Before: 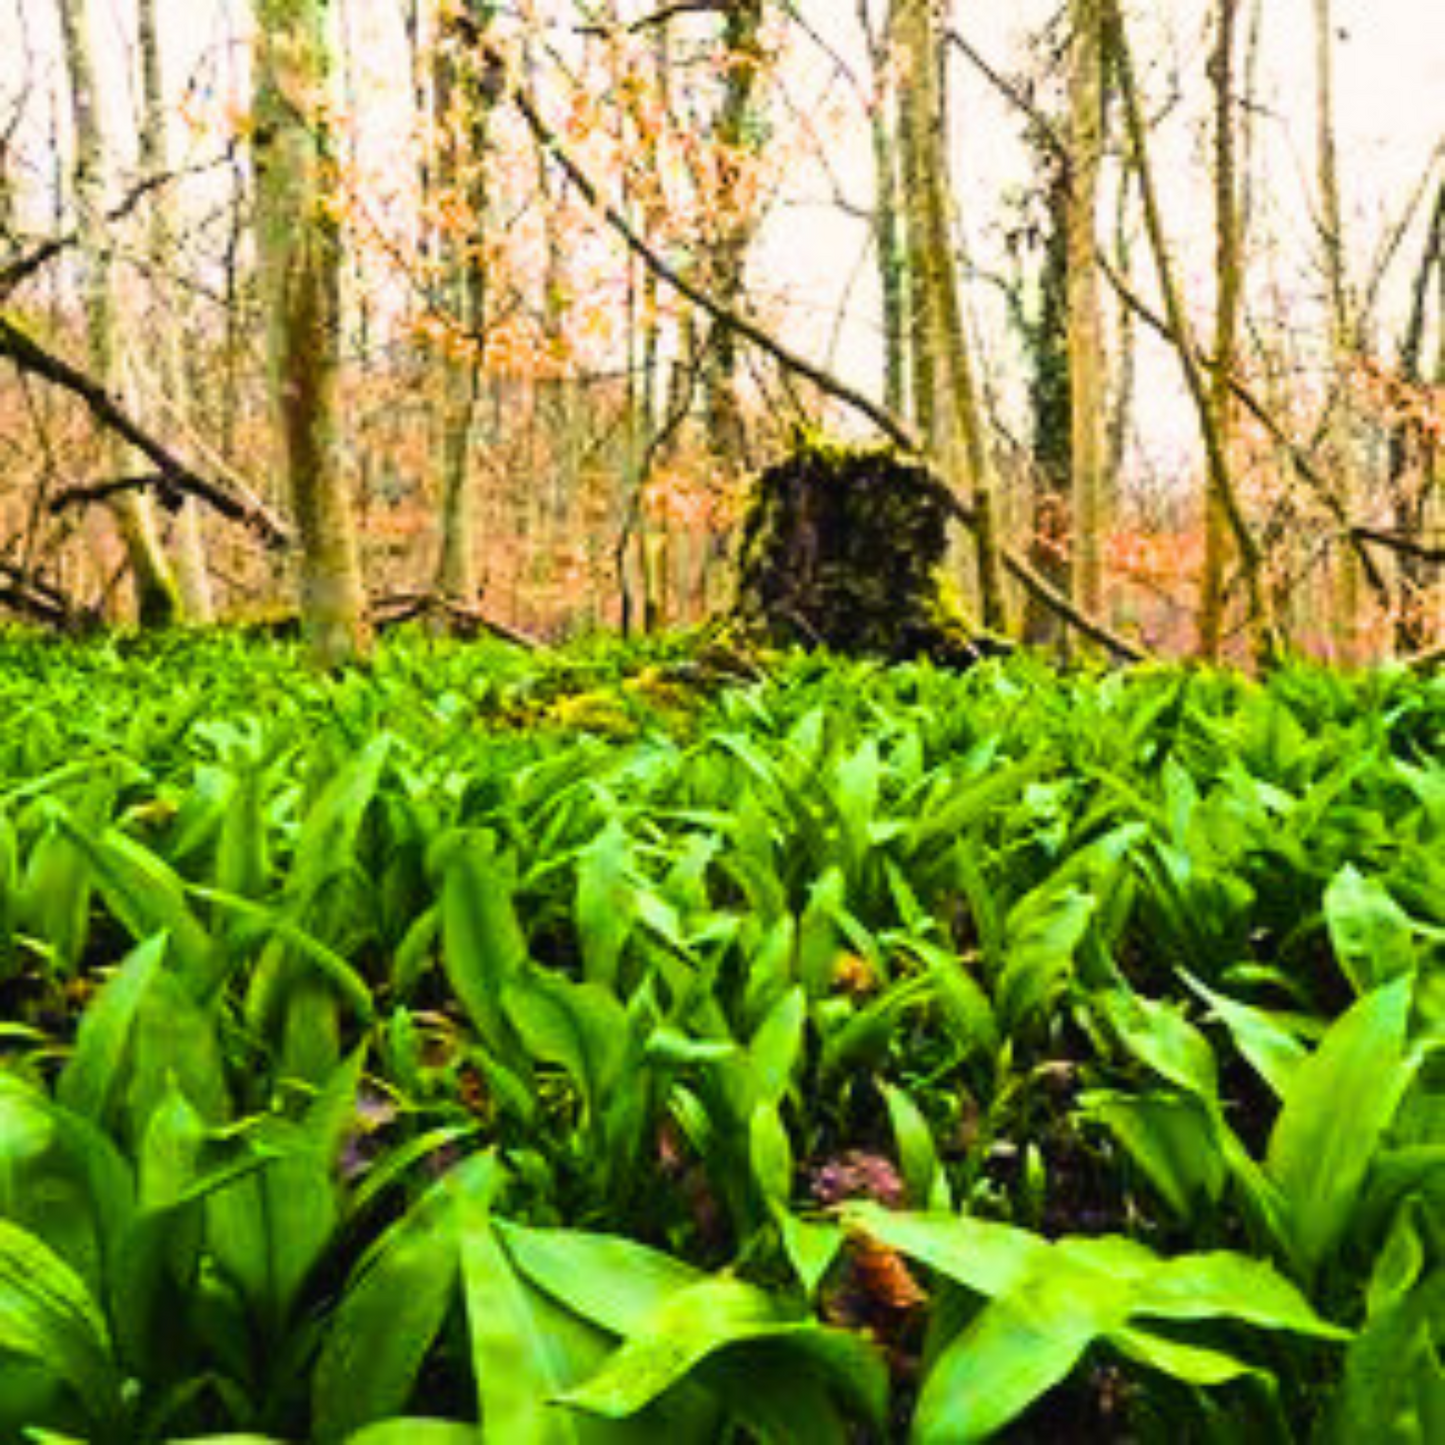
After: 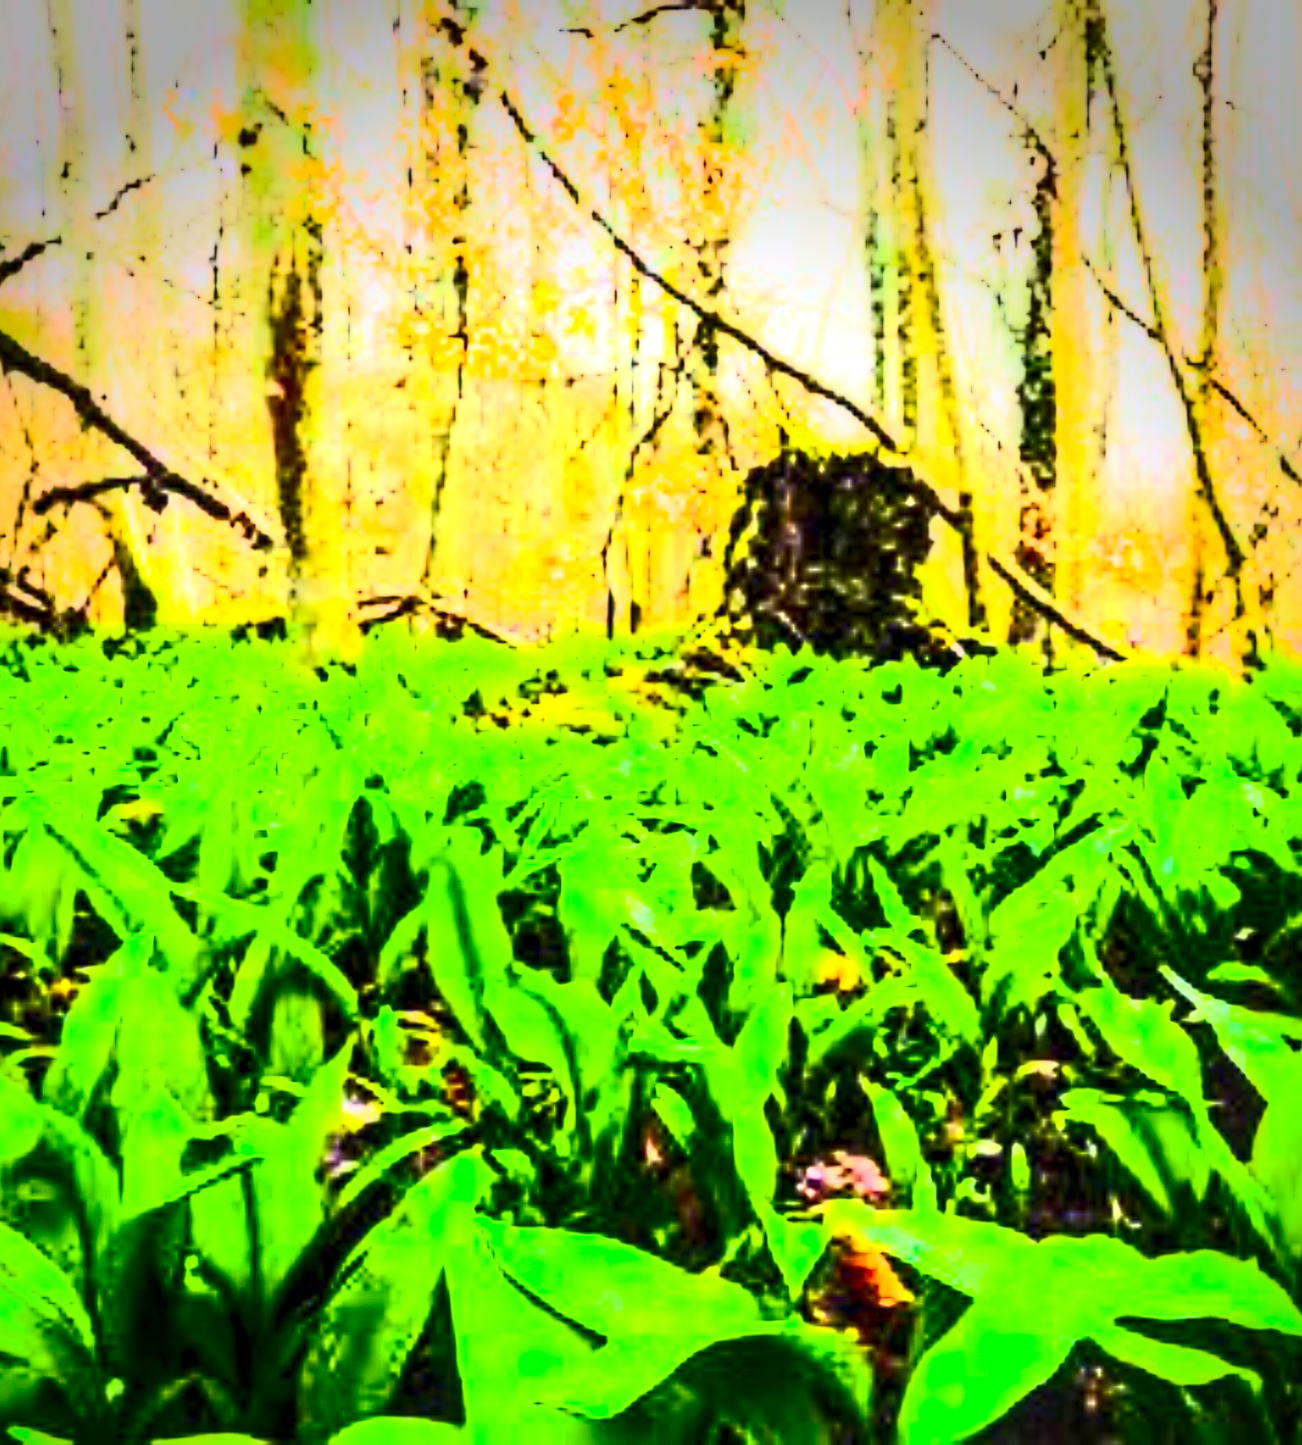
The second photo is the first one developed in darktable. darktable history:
exposure: exposure 0.661 EV, compensate highlight preservation false
local contrast: highlights 19%, detail 186%
vignetting: brightness -0.629, saturation -0.007, center (-0.028, 0.239)
contrast brightness saturation: contrast 0.83, brightness 0.59, saturation 0.59
crop and rotate: left 1.088%, right 8.807%
white balance: red 0.982, blue 1.018
